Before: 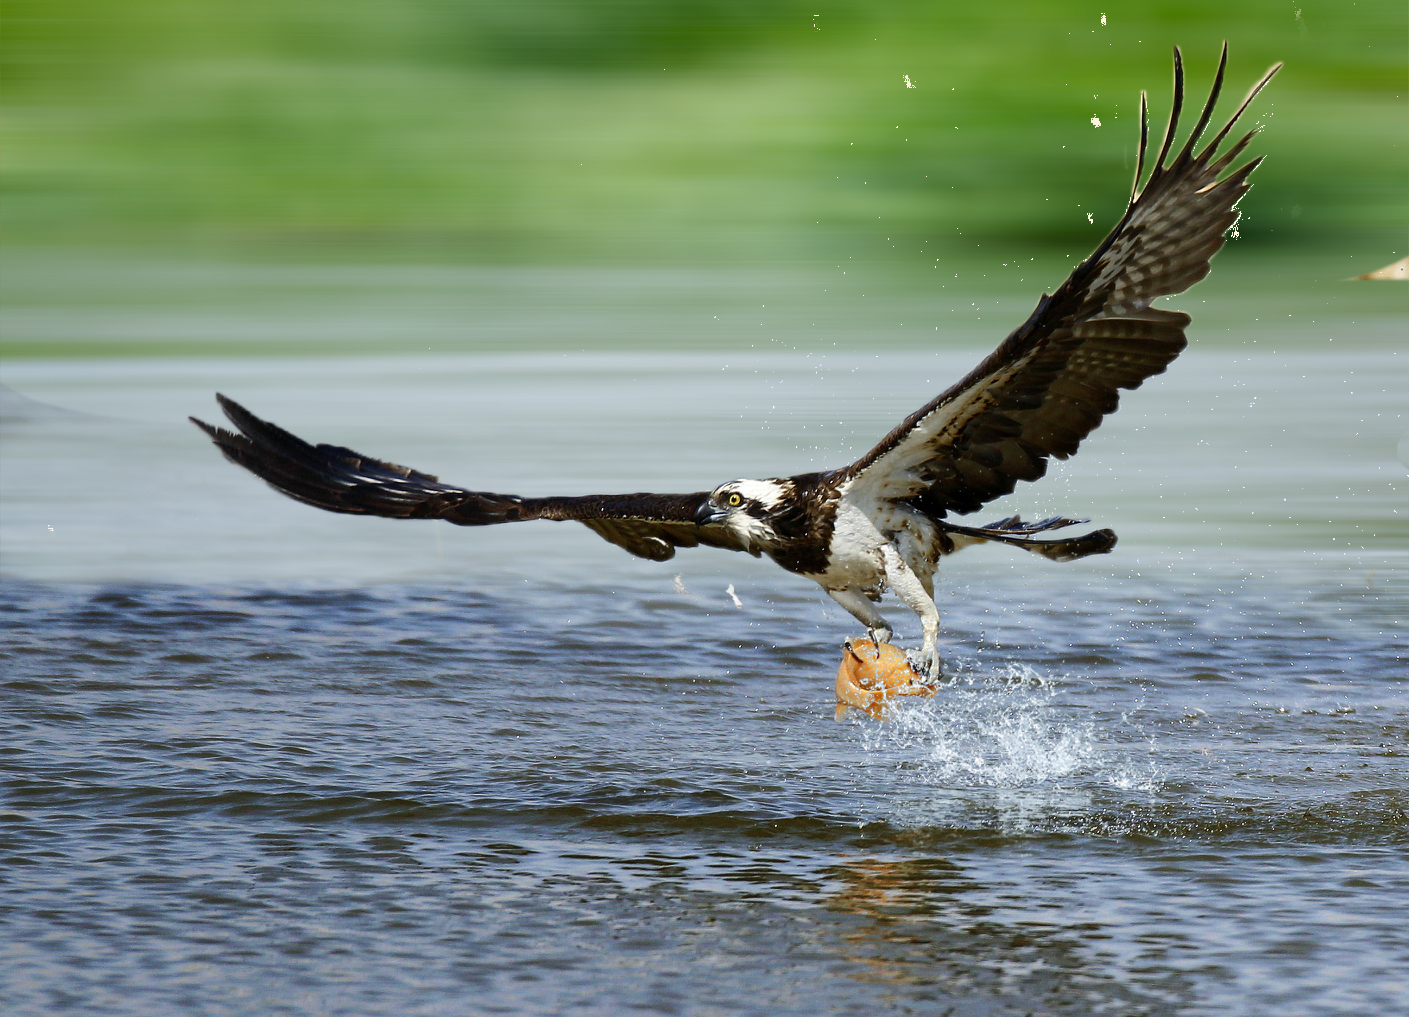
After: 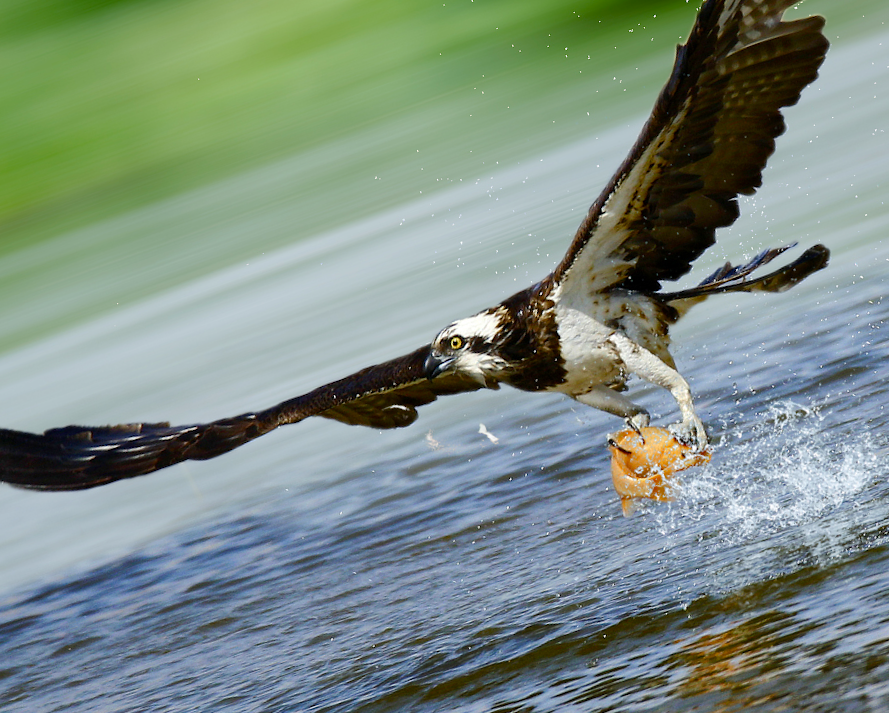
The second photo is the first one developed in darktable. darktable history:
color balance rgb: perceptual saturation grading › global saturation 20%, perceptual saturation grading › highlights -25.179%, perceptual saturation grading › shadows 25.559%, global vibrance 20%
crop and rotate: angle 19.71°, left 7.003%, right 4.076%, bottom 1.114%
